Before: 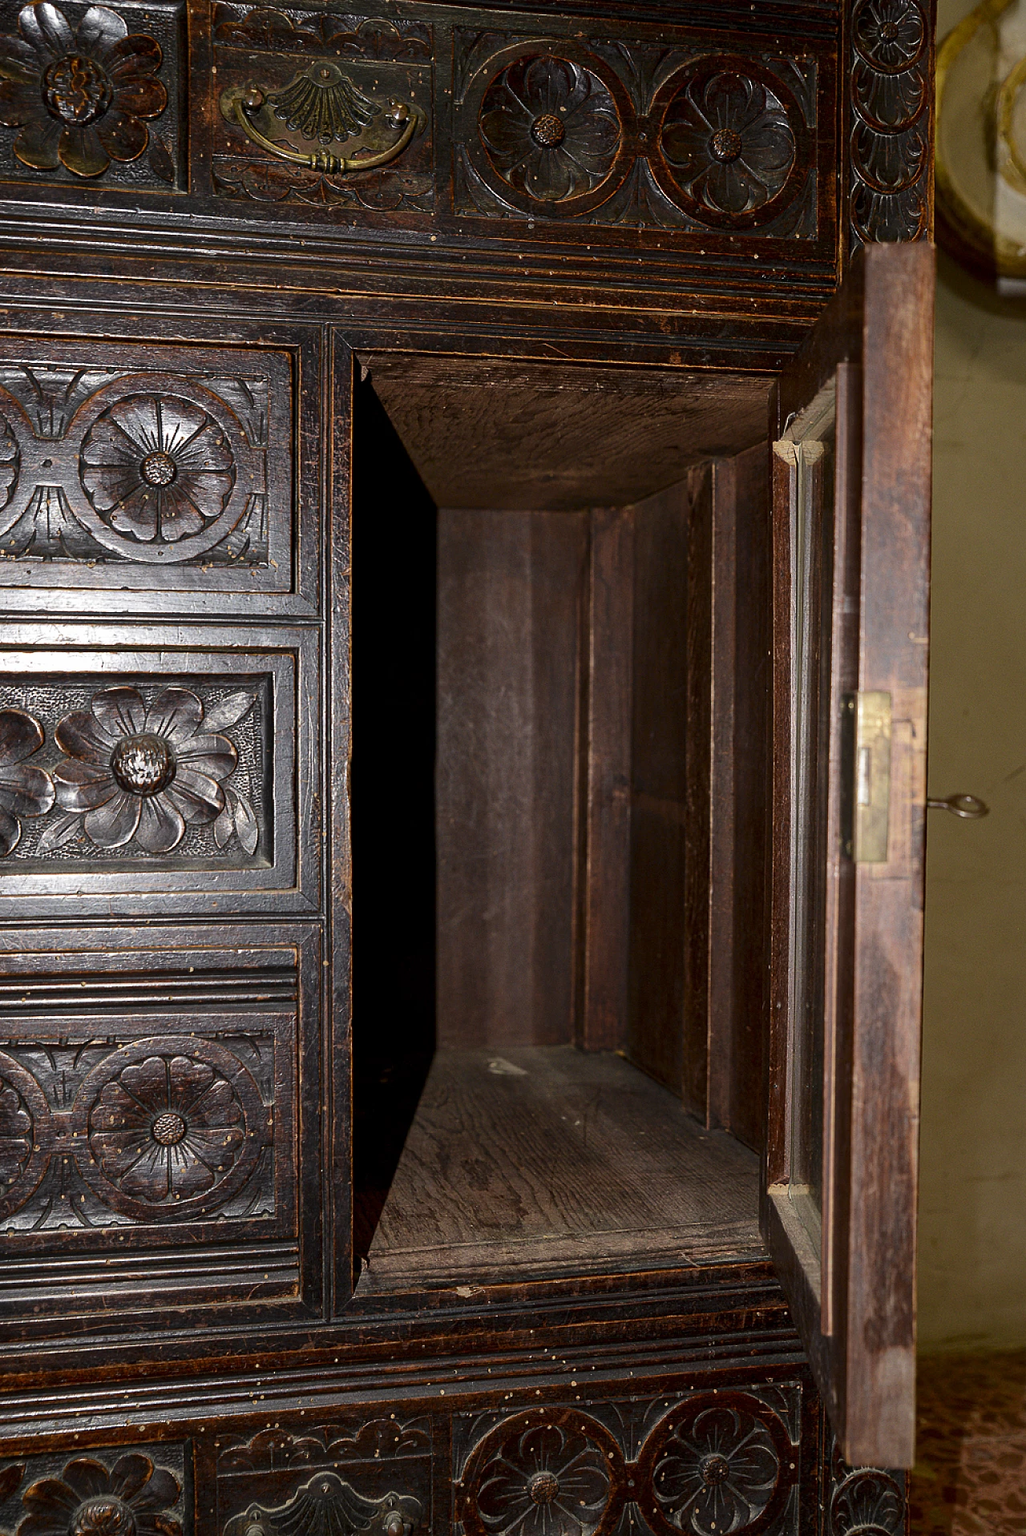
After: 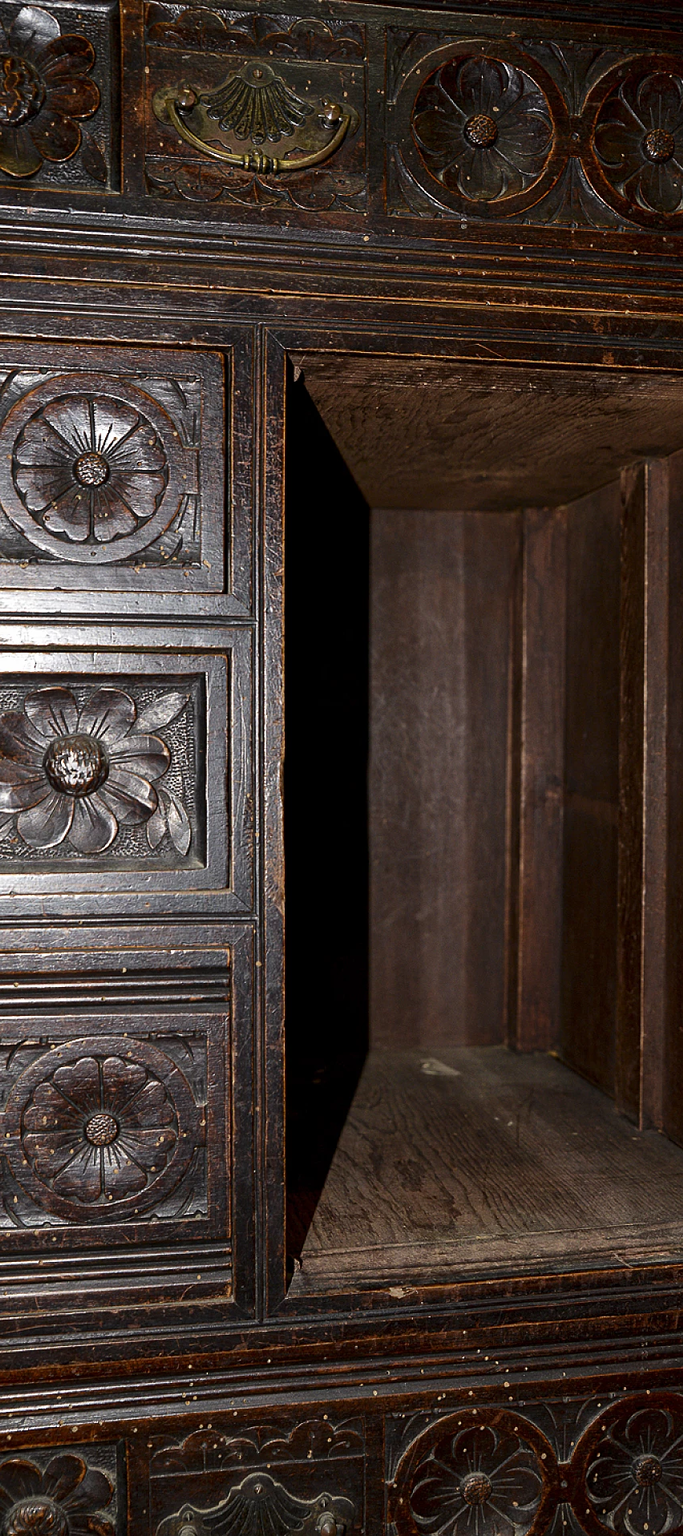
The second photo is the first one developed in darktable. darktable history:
crop and rotate: left 6.617%, right 26.717%
